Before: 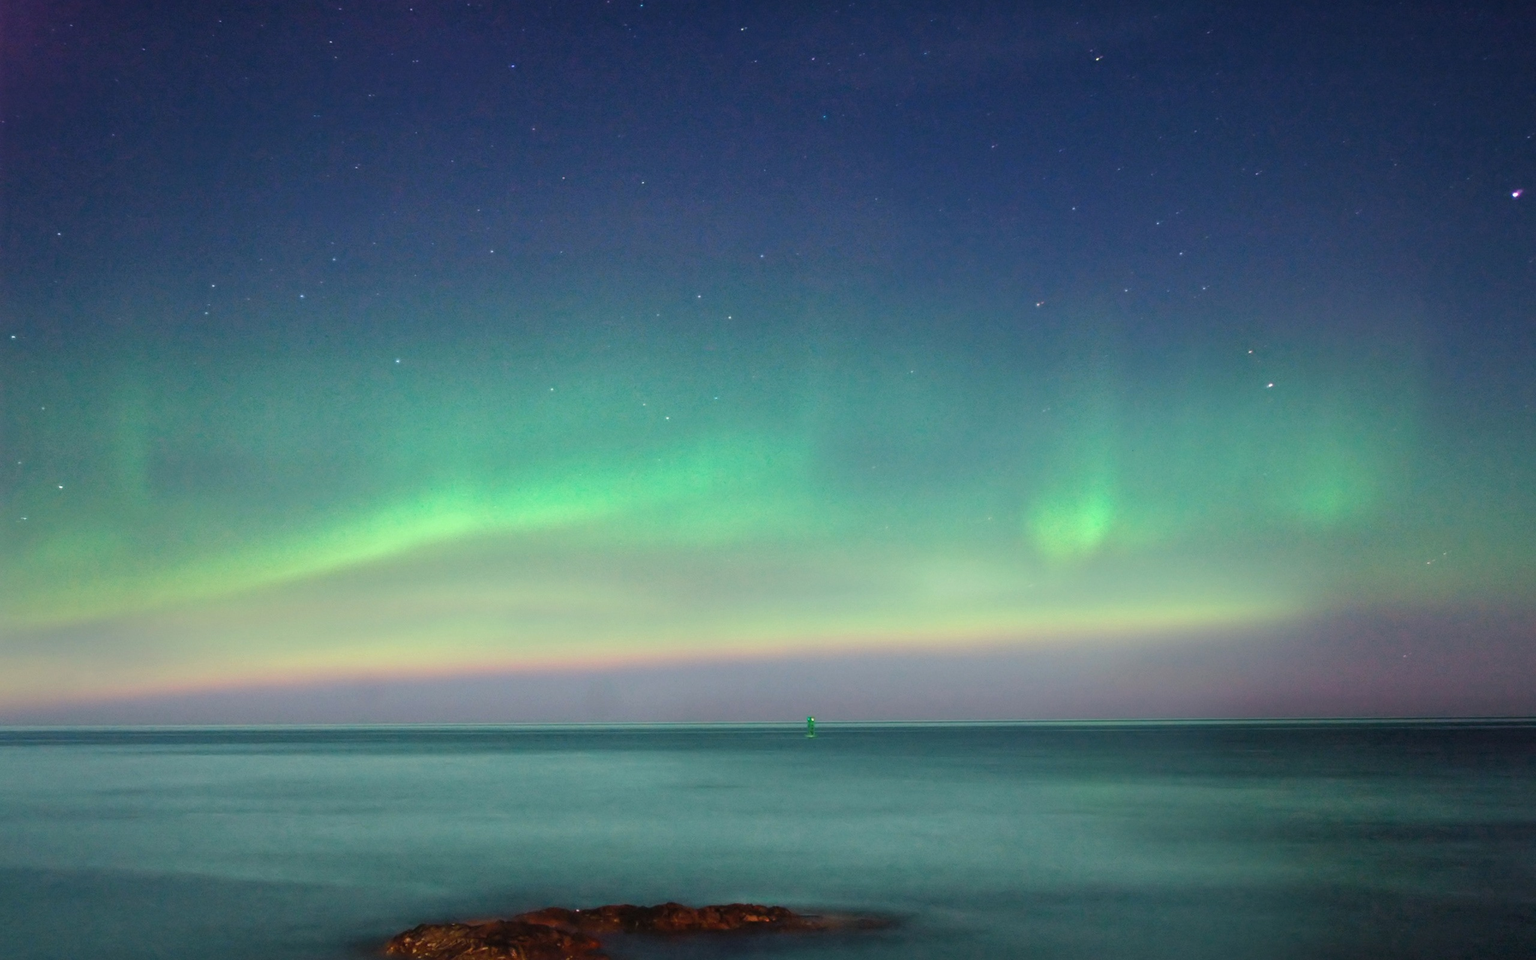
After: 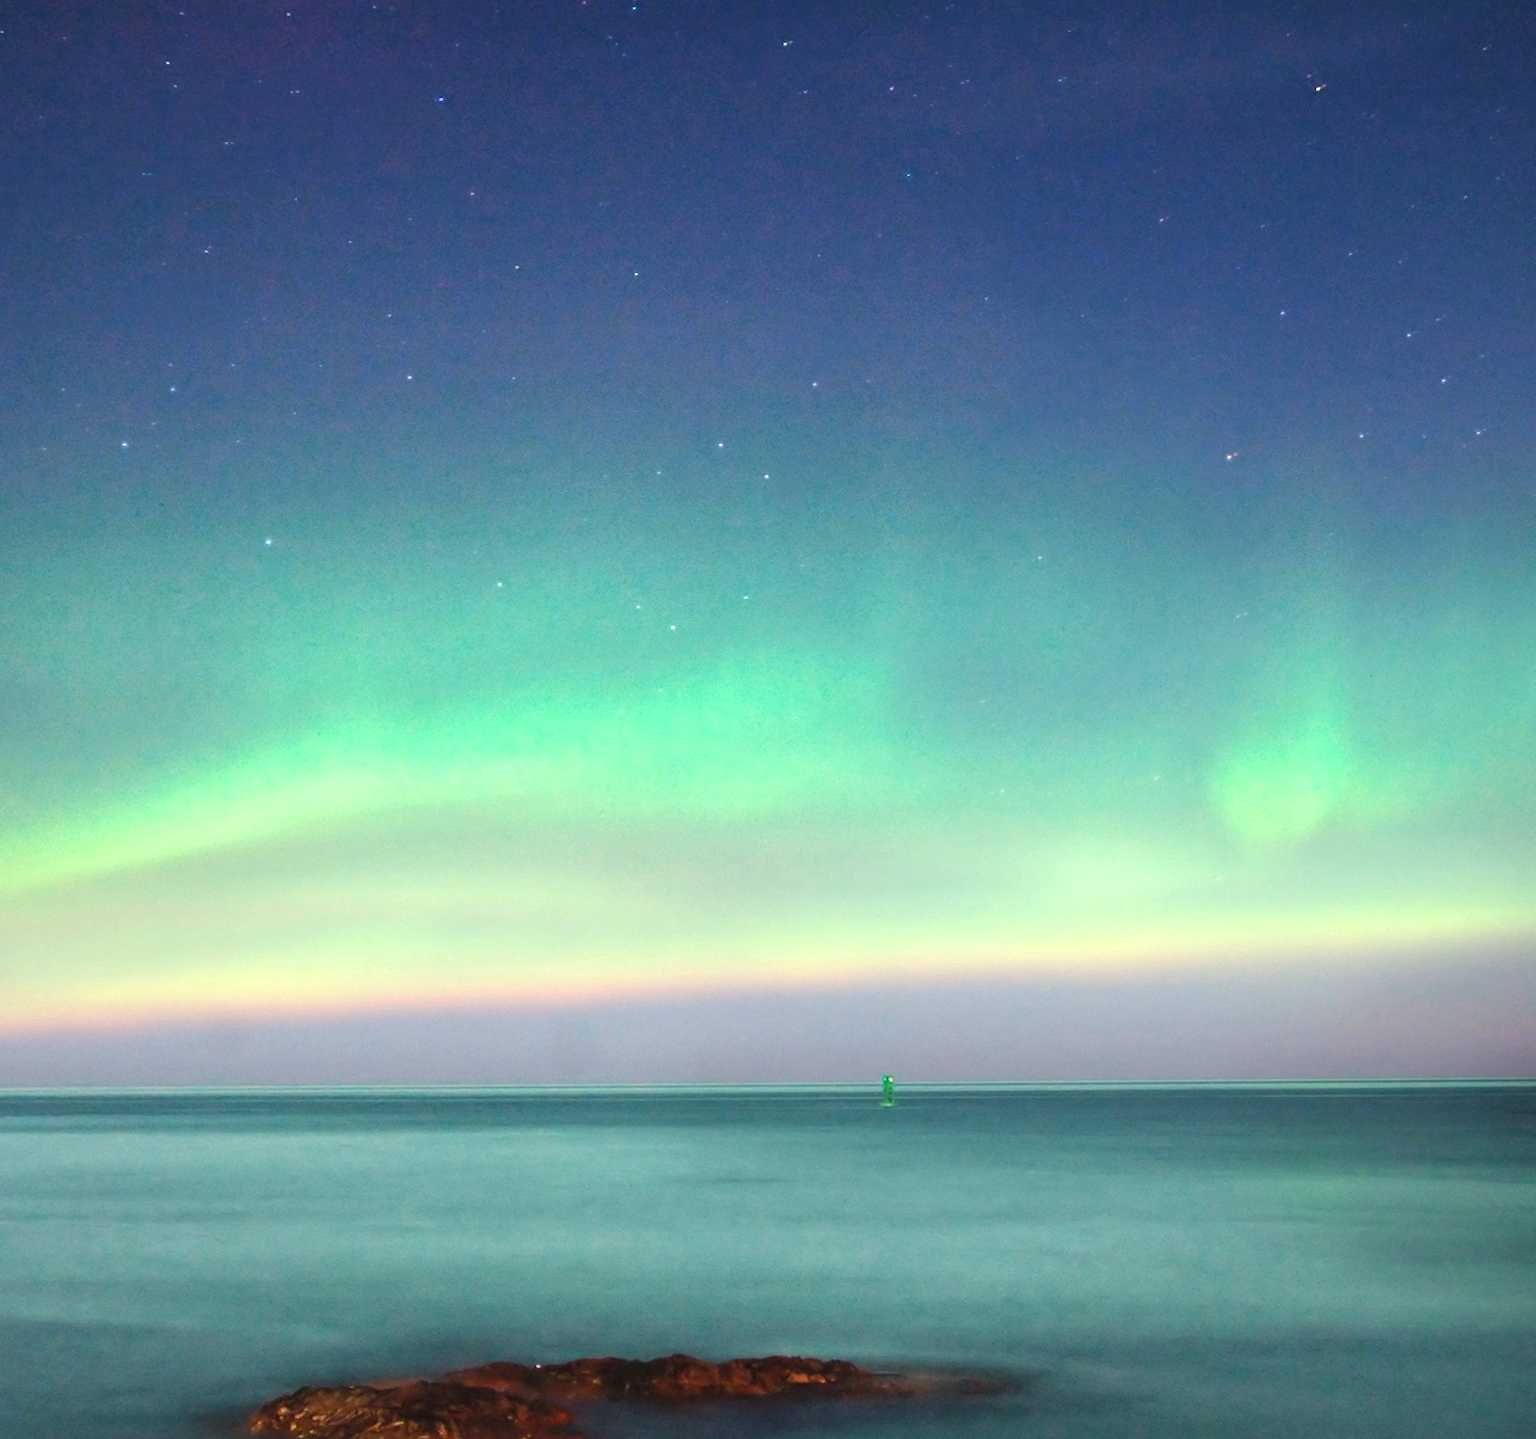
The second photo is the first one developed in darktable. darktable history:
exposure: black level correction 0, exposure 0.7 EV, compensate exposure bias true, compensate highlight preservation false
crop and rotate: left 14.292%, right 19.041%
